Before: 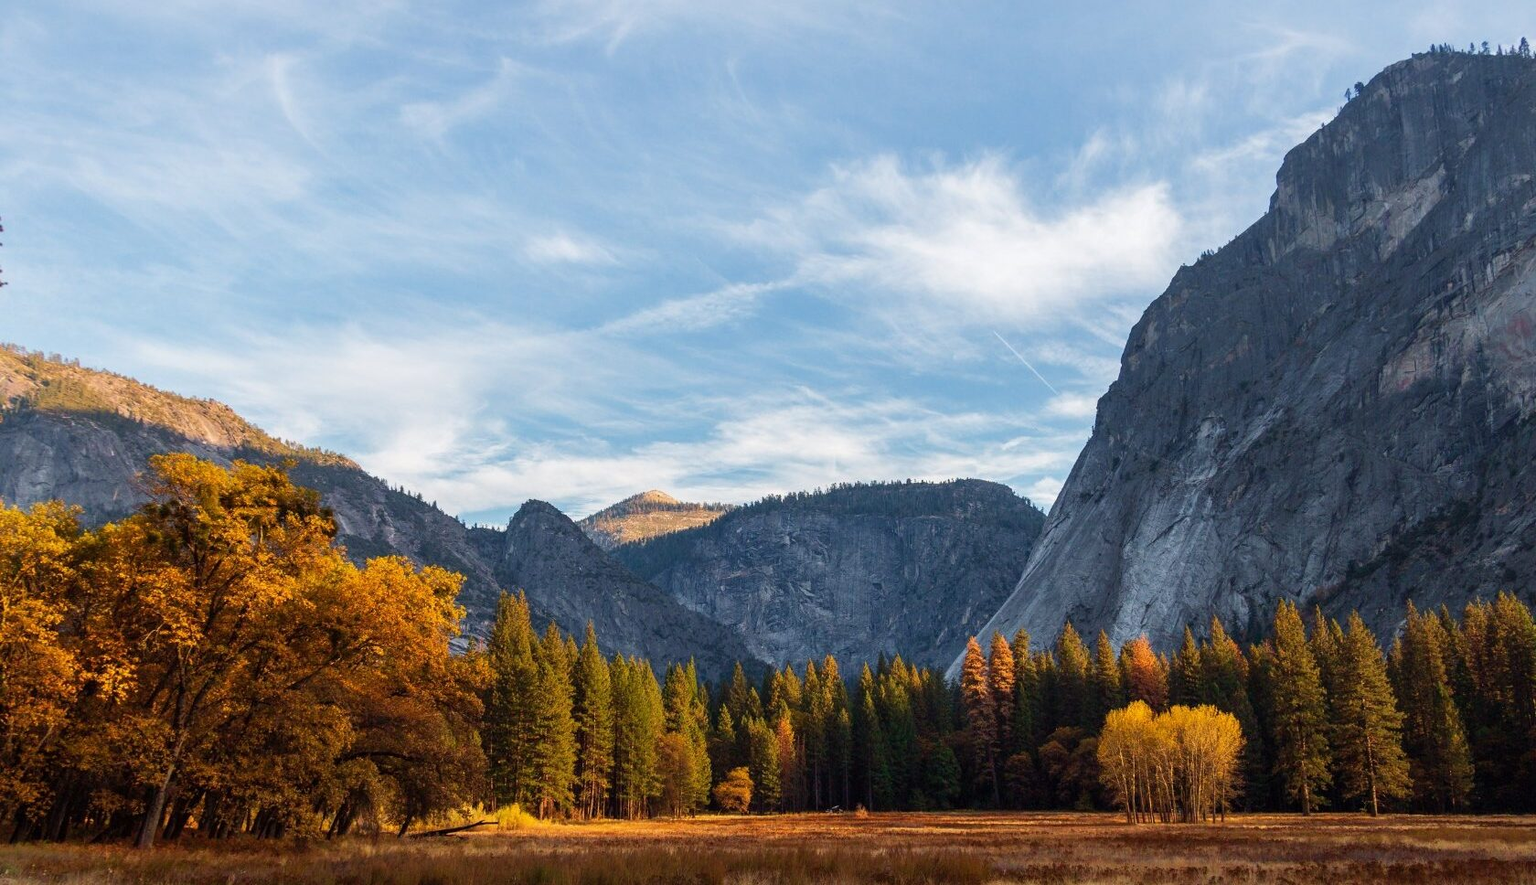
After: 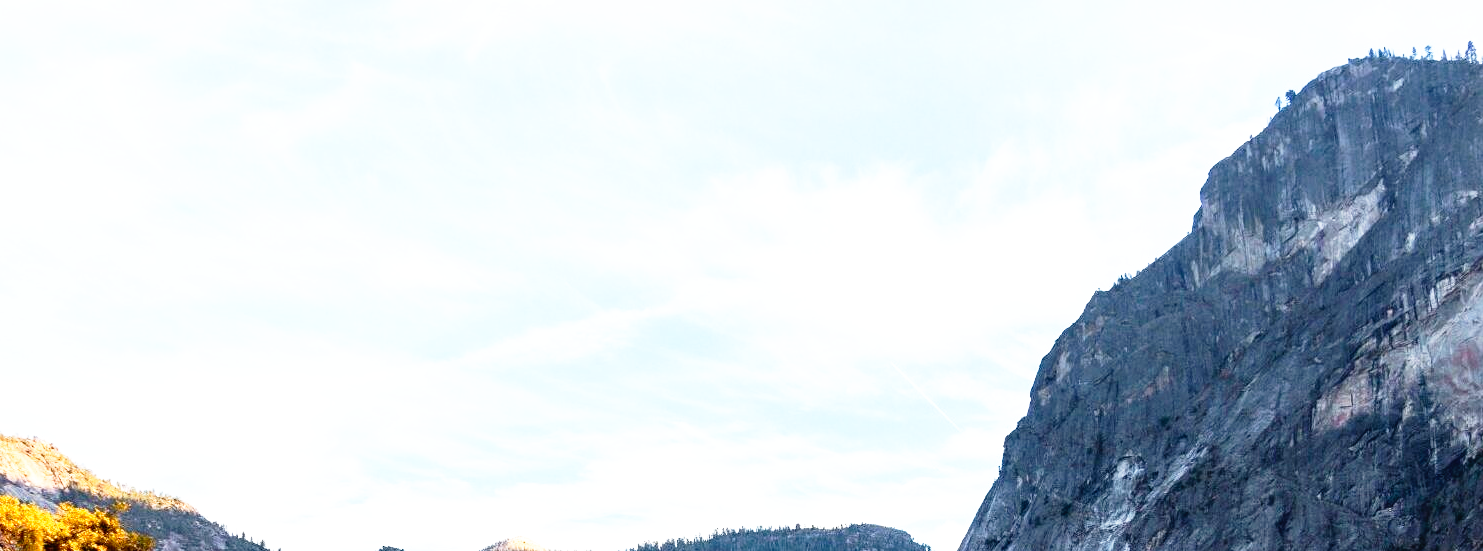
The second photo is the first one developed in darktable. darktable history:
tone equalizer: -8 EV -0.714 EV, -7 EV -0.715 EV, -6 EV -0.61 EV, -5 EV -0.364 EV, -3 EV 0.371 EV, -2 EV 0.6 EV, -1 EV 0.689 EV, +0 EV 0.736 EV, edges refinement/feathering 500, mask exposure compensation -1.57 EV, preserve details no
base curve: curves: ch0 [(0, 0) (0.012, 0.01) (0.073, 0.168) (0.31, 0.711) (0.645, 0.957) (1, 1)], preserve colors none
crop and rotate: left 11.694%, bottom 43.006%
